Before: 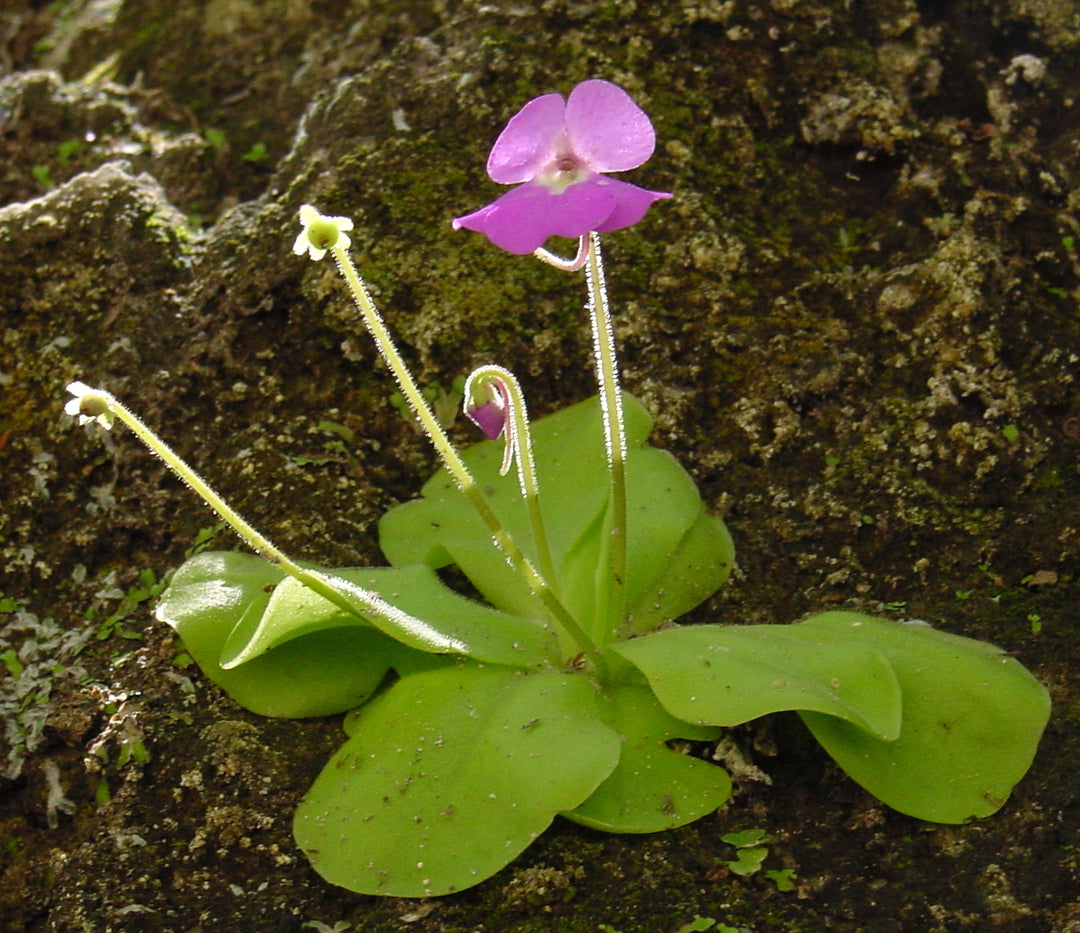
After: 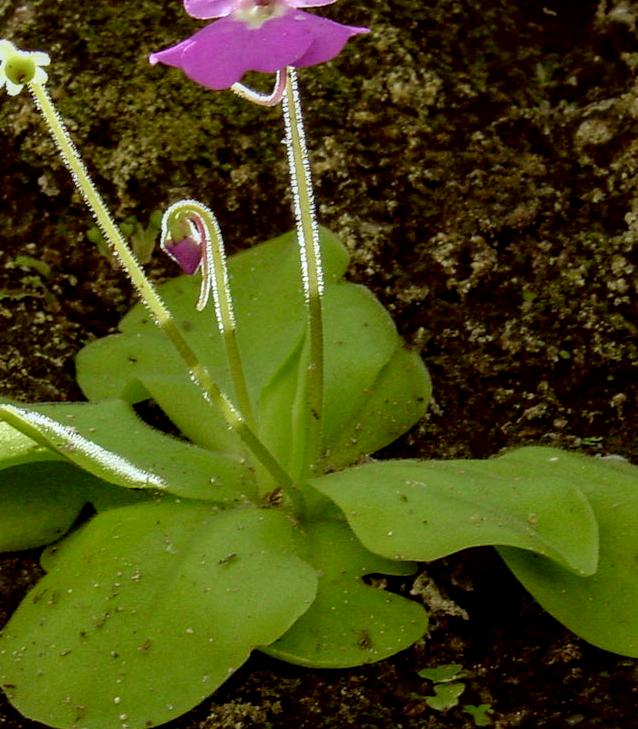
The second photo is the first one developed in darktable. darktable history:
exposure: black level correction 0.009, exposure -0.633 EV, compensate highlight preservation false
color correction: highlights a* -4.98, highlights b* -3.06, shadows a* 4.11, shadows b* 4.28
velvia: strength 14.96%
local contrast: detail 130%
tone equalizer: -8 EV -0.454 EV, -7 EV -0.406 EV, -6 EV -0.324 EV, -5 EV -0.221 EV, -3 EV 0.229 EV, -2 EV 0.326 EV, -1 EV 0.4 EV, +0 EV 0.392 EV
crop and rotate: left 28.133%, top 17.807%, right 12.788%, bottom 4.038%
contrast brightness saturation: saturation -0.045
